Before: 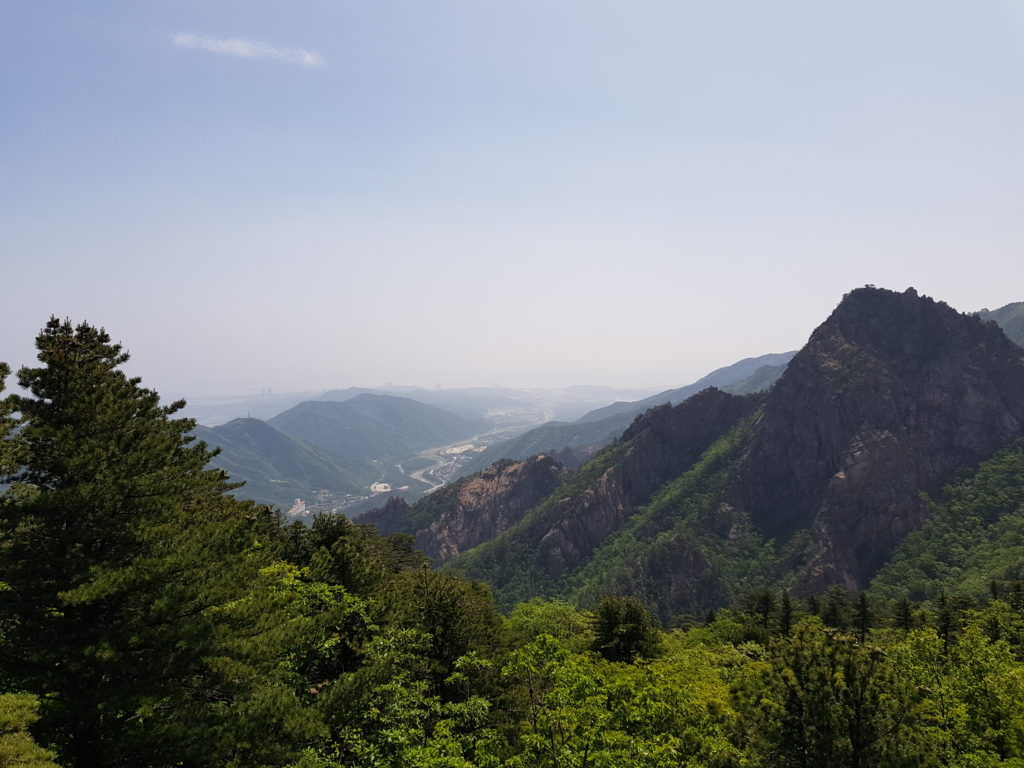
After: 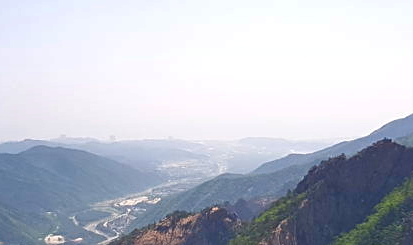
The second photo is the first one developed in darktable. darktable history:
shadows and highlights: radius 174.05, shadows 27.11, white point adjustment 2.94, highlights -68.07, soften with gaussian
sharpen: on, module defaults
exposure: black level correction 0, exposure 0.597 EV, compensate highlight preservation false
crop: left 31.855%, top 32.374%, right 27.8%, bottom 35.65%
color correction: highlights b* -0.034, saturation 1.28
color balance rgb: power › hue 61.57°, linear chroma grading › shadows -3.231%, linear chroma grading › highlights -3.53%, perceptual saturation grading › global saturation 20%, perceptual saturation grading › highlights -25.021%, perceptual saturation grading › shadows 25.162%, contrast -9.673%
